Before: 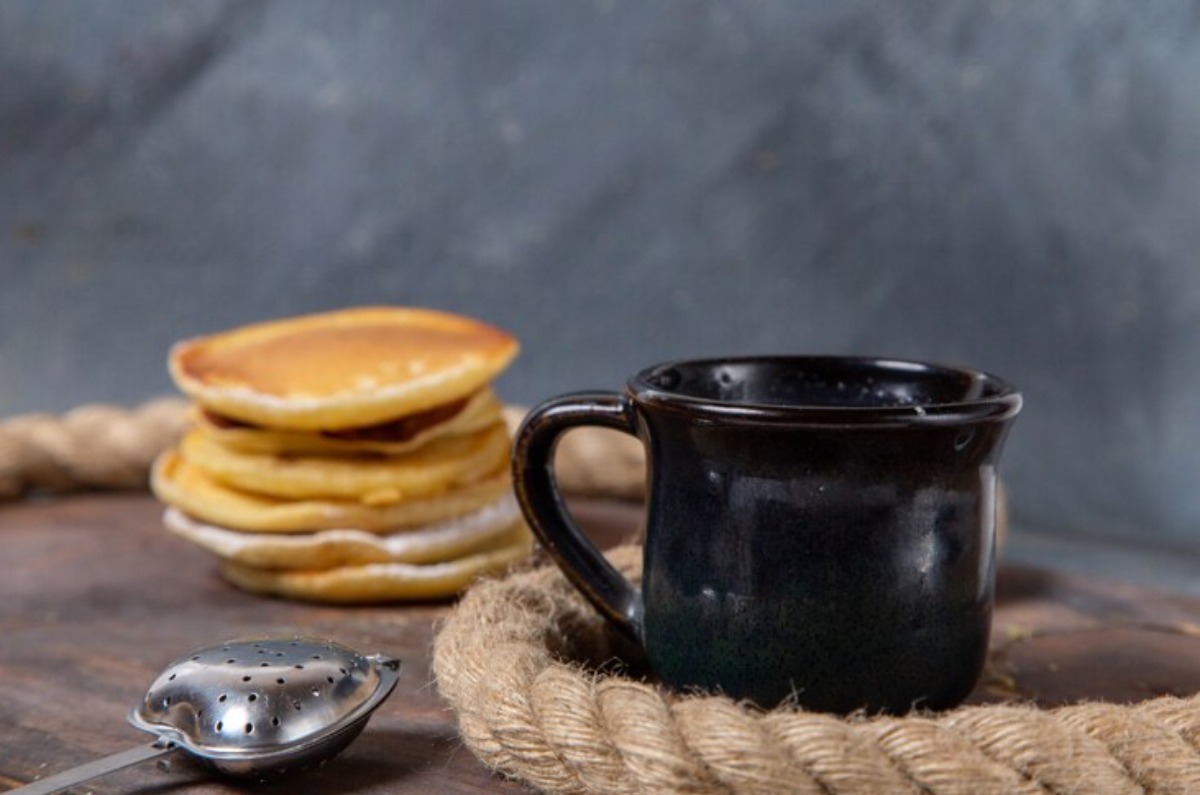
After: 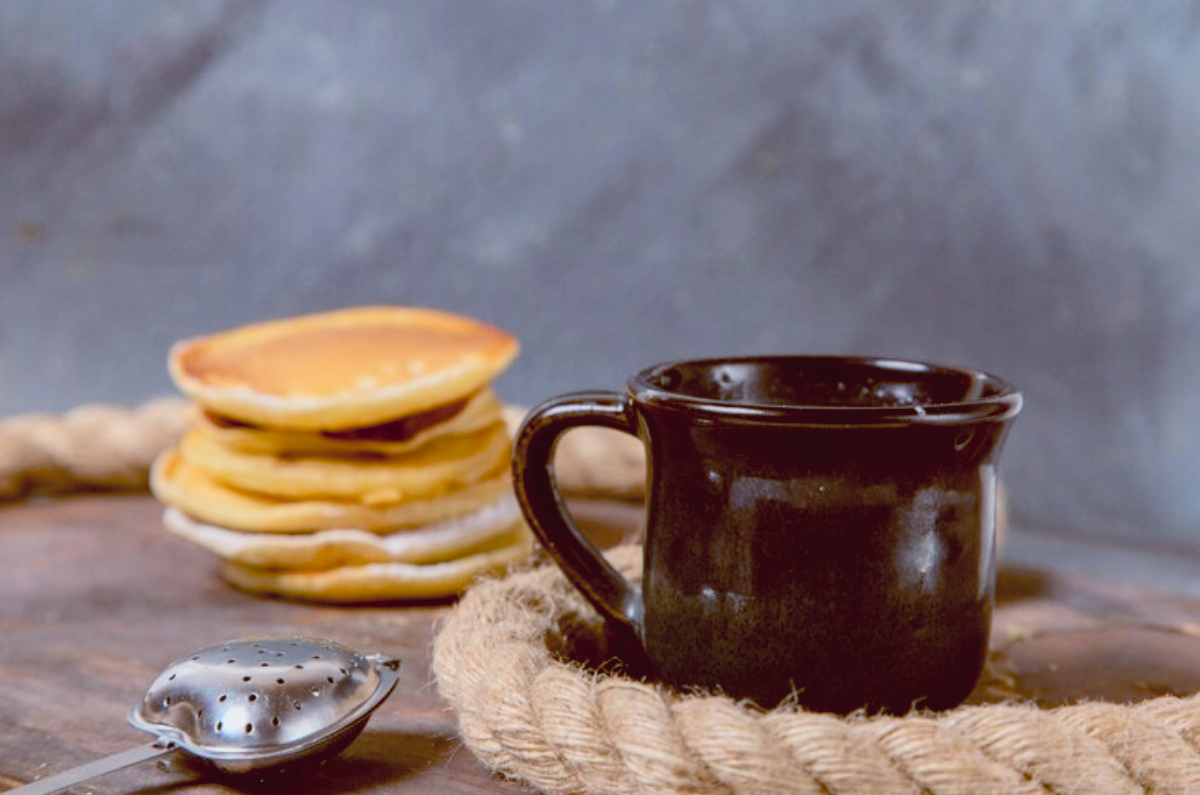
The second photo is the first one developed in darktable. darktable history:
color balance: lift [1, 1.015, 1.004, 0.985], gamma [1, 0.958, 0.971, 1.042], gain [1, 0.956, 0.977, 1.044]
filmic rgb: black relative exposure -15 EV, white relative exposure 3 EV, threshold 6 EV, target black luminance 0%, hardness 9.27, latitude 99%, contrast 0.912, shadows ↔ highlights balance 0.505%, add noise in highlights 0, color science v3 (2019), use custom middle-gray values true, iterations of high-quality reconstruction 0, contrast in highlights soft, enable highlight reconstruction true
contrast brightness saturation: contrast 0.14, brightness 0.21
